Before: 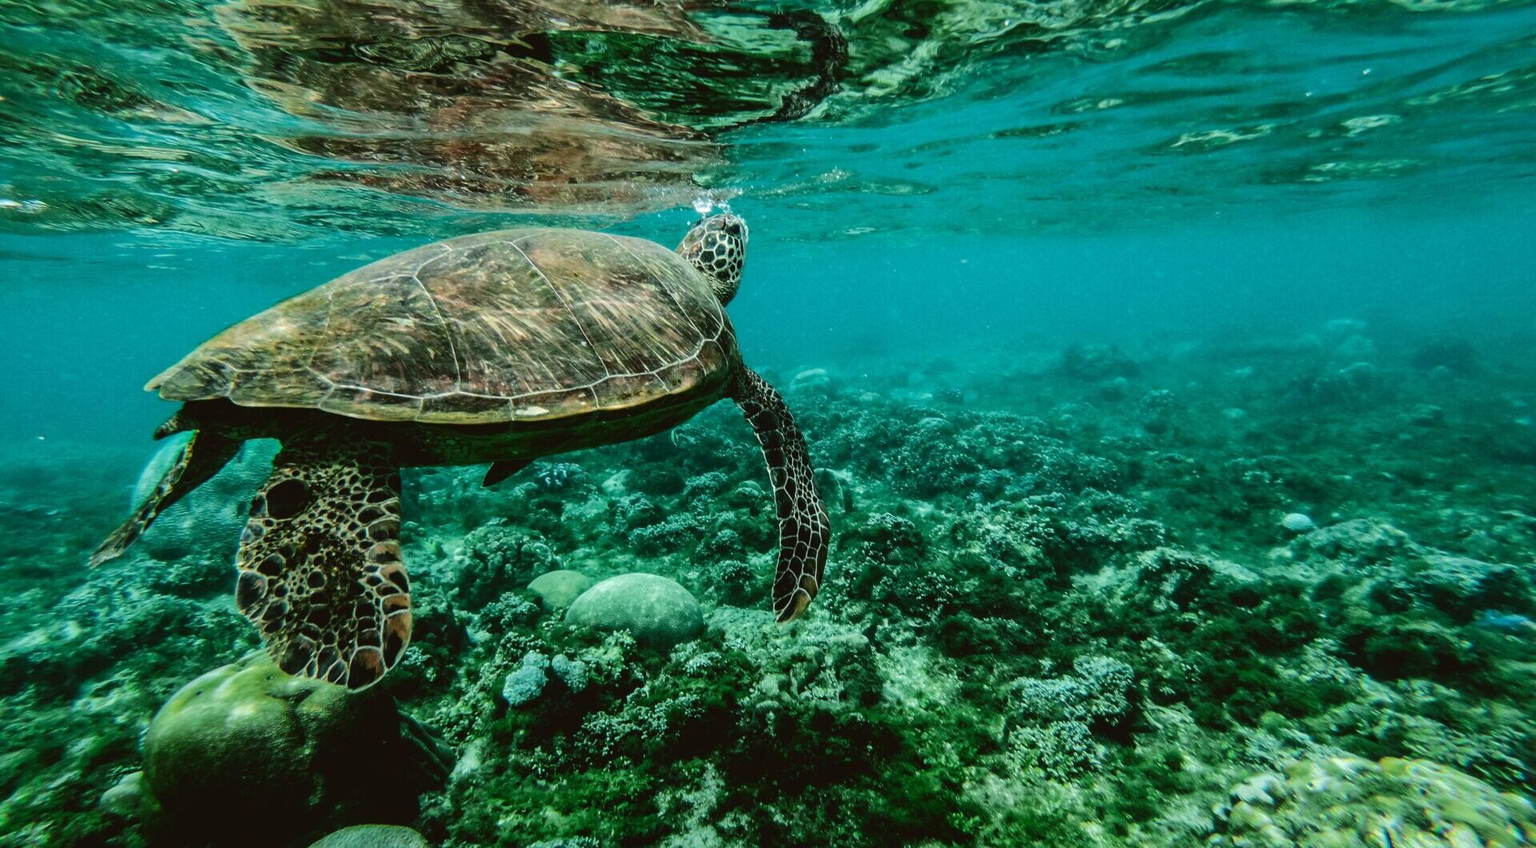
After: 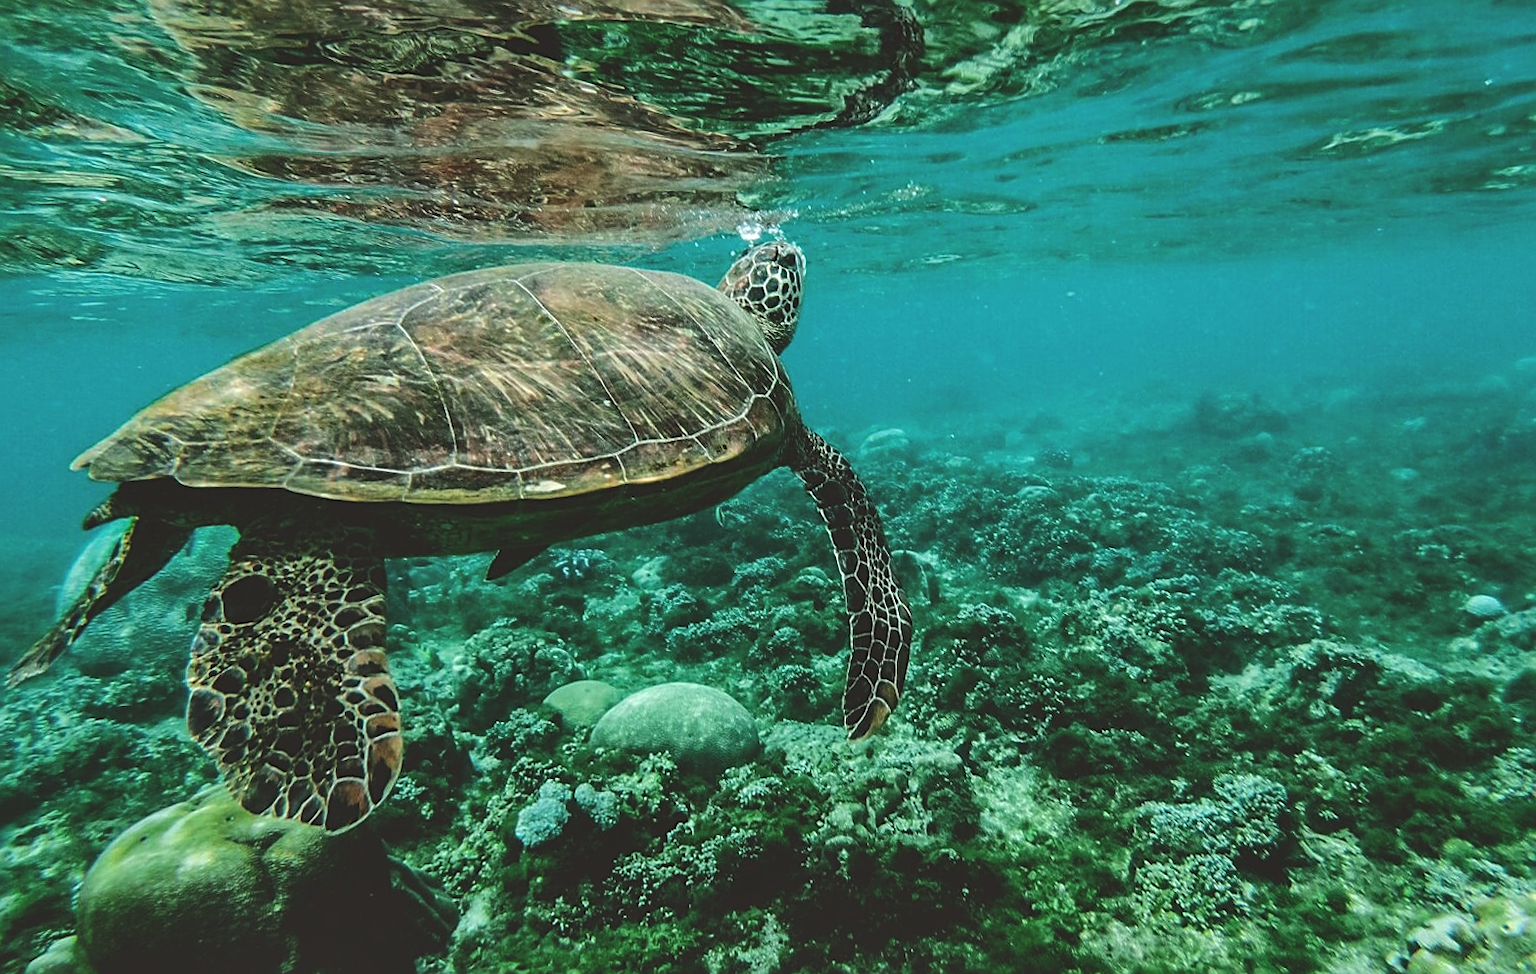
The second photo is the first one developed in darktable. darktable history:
exposure: black level correction -0.015, compensate highlight preservation false
sharpen: on, module defaults
shadows and highlights: shadows 37.27, highlights -28.18, soften with gaussian
crop and rotate: angle 1°, left 4.281%, top 0.642%, right 11.383%, bottom 2.486%
